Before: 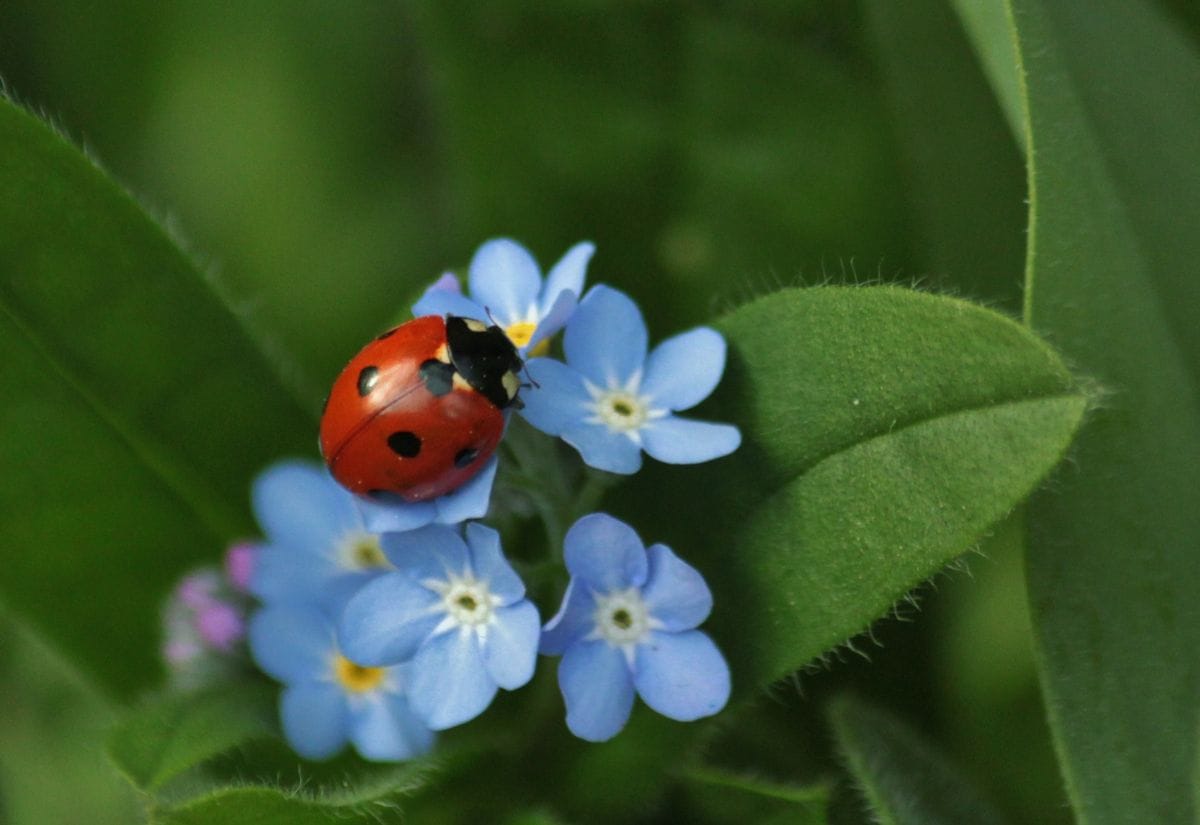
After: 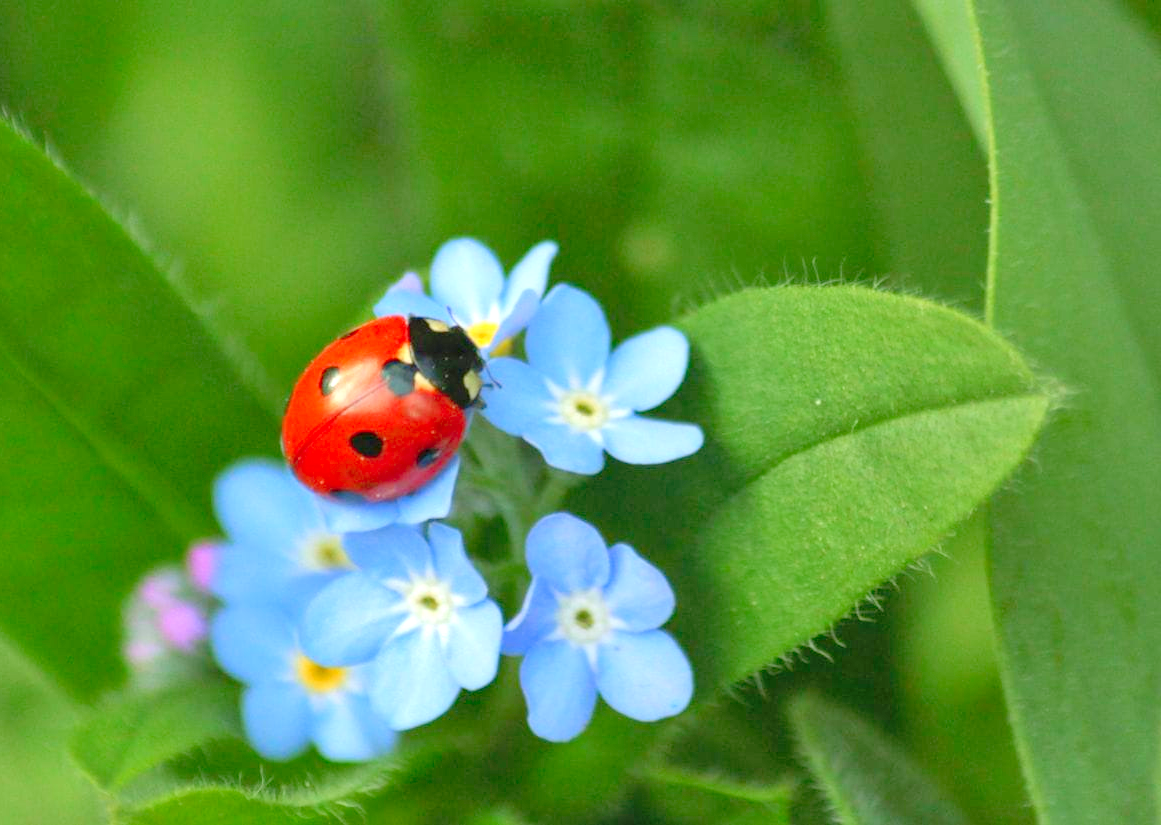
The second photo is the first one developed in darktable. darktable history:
sharpen: radius 5.368, amount 0.311, threshold 26.397
crop and rotate: left 3.231%
levels: levels [0.008, 0.318, 0.836]
